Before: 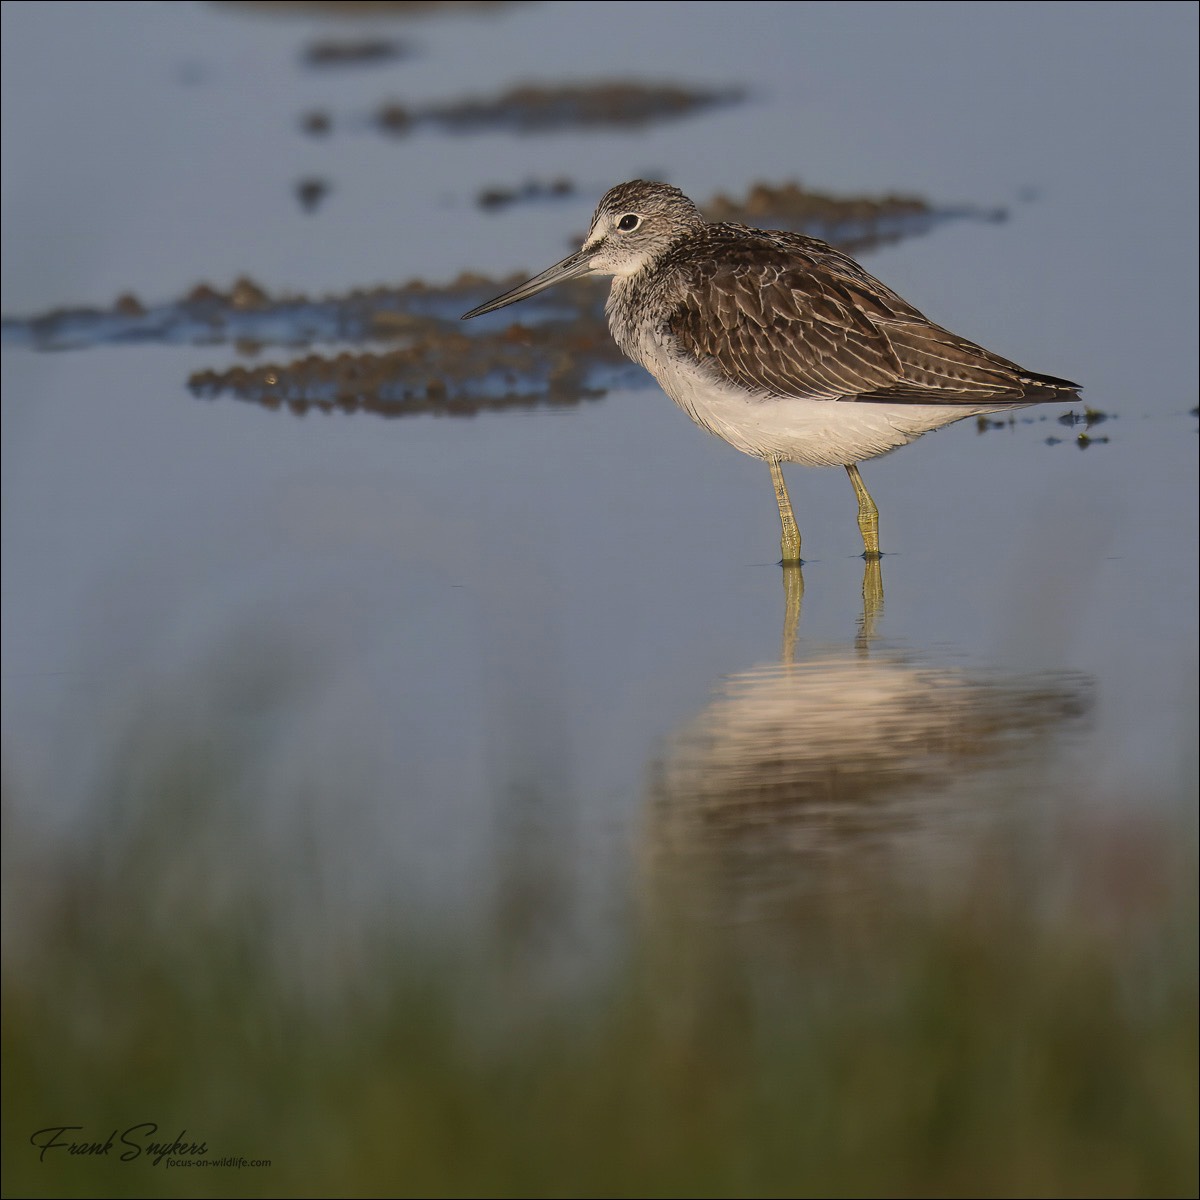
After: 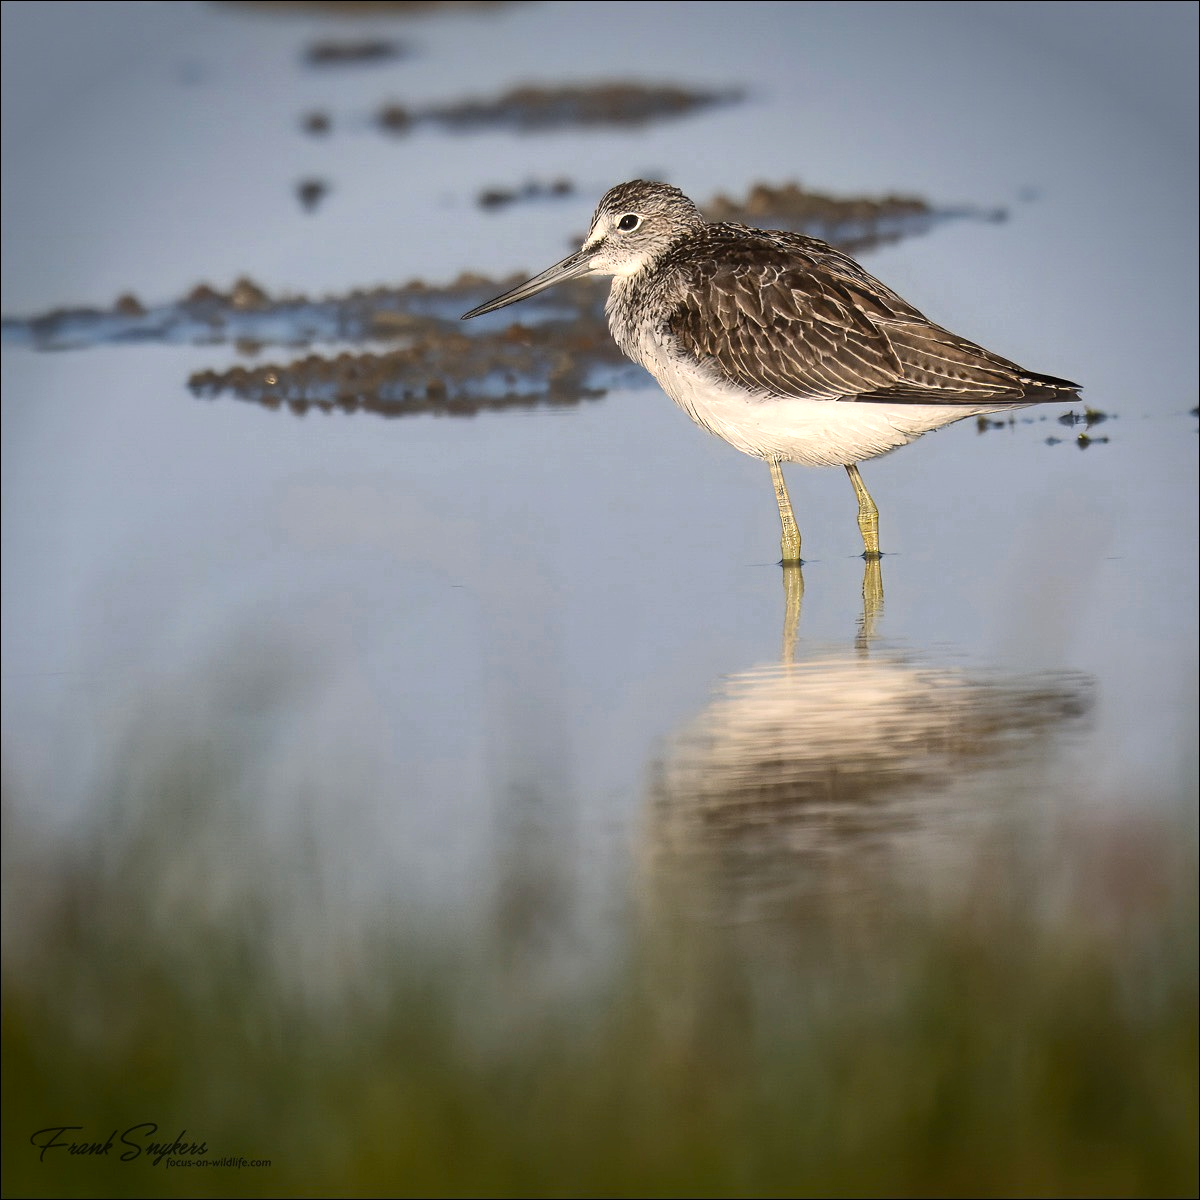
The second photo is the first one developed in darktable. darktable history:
tone equalizer: -8 EV -0.75 EV, -7 EV -0.7 EV, -6 EV -0.6 EV, -5 EV -0.4 EV, -3 EV 0.4 EV, -2 EV 0.6 EV, -1 EV 0.7 EV, +0 EV 0.75 EV, edges refinement/feathering 500, mask exposure compensation -1.57 EV, preserve details no
vignetting: fall-off start 88.53%, fall-off radius 44.2%, saturation 0.376, width/height ratio 1.161
